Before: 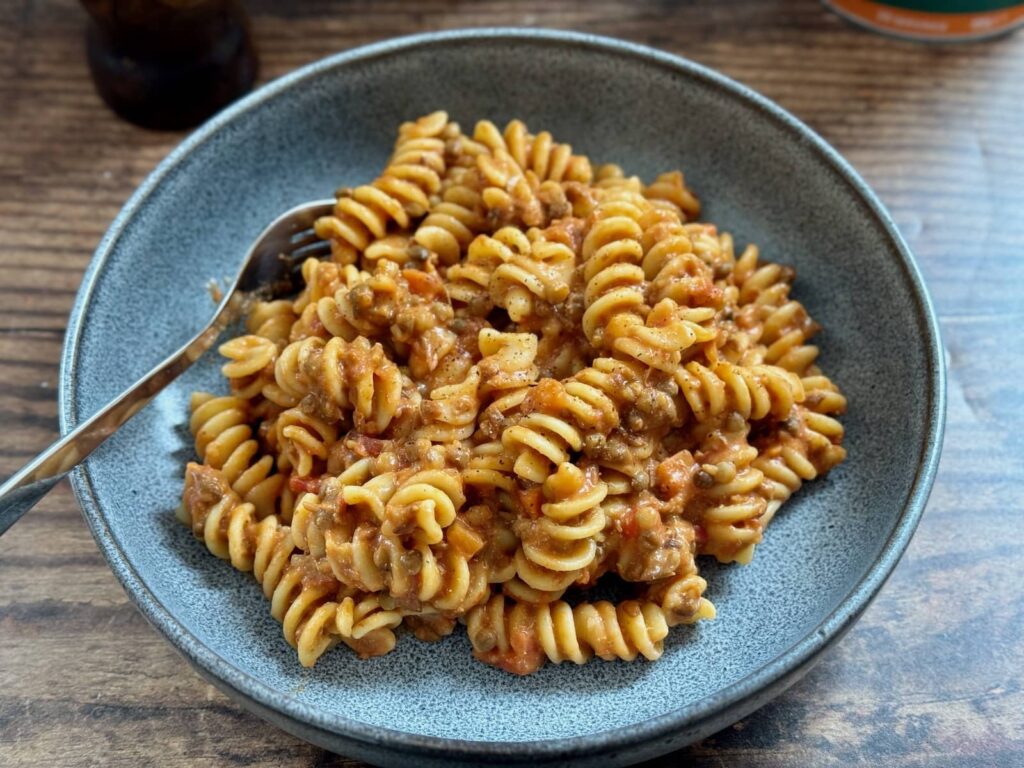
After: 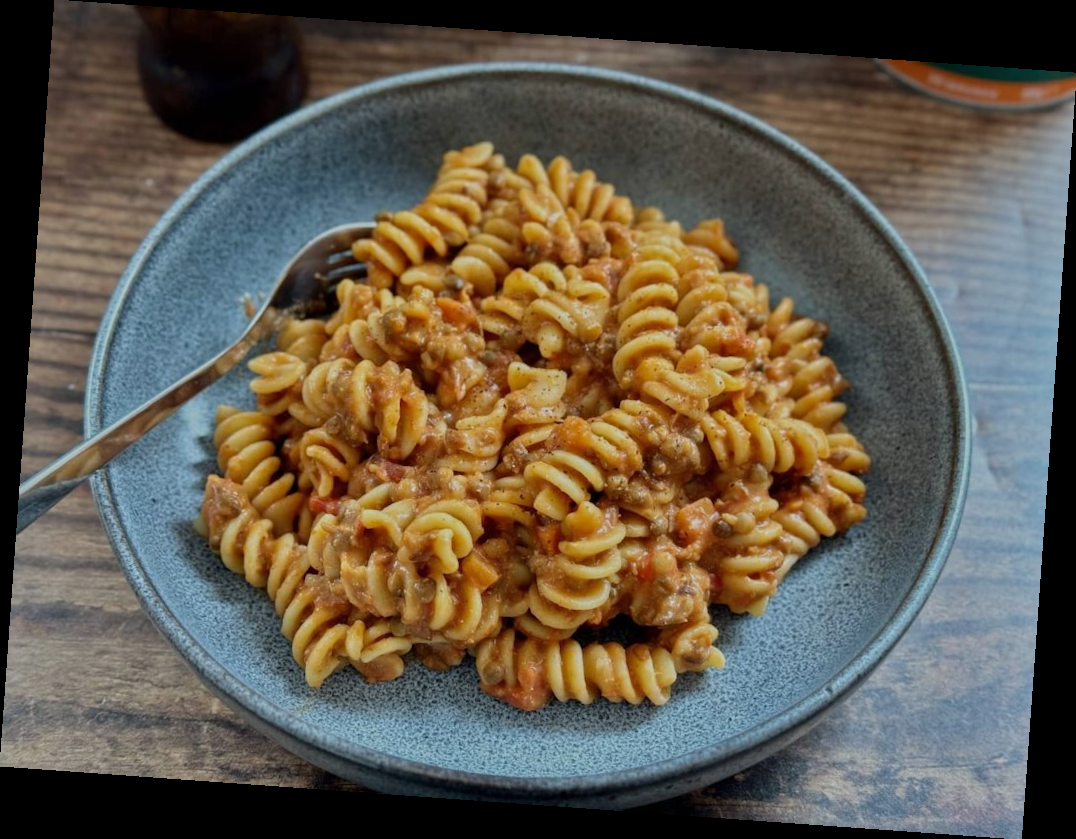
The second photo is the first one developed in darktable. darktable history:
rotate and perspective: rotation 4.1°, automatic cropping off
tone equalizer: -8 EV -0.002 EV, -7 EV 0.005 EV, -6 EV -0.008 EV, -5 EV 0.007 EV, -4 EV -0.042 EV, -3 EV -0.233 EV, -2 EV -0.662 EV, -1 EV -0.983 EV, +0 EV -0.969 EV, smoothing diameter 2%, edges refinement/feathering 20, mask exposure compensation -1.57 EV, filter diffusion 5
